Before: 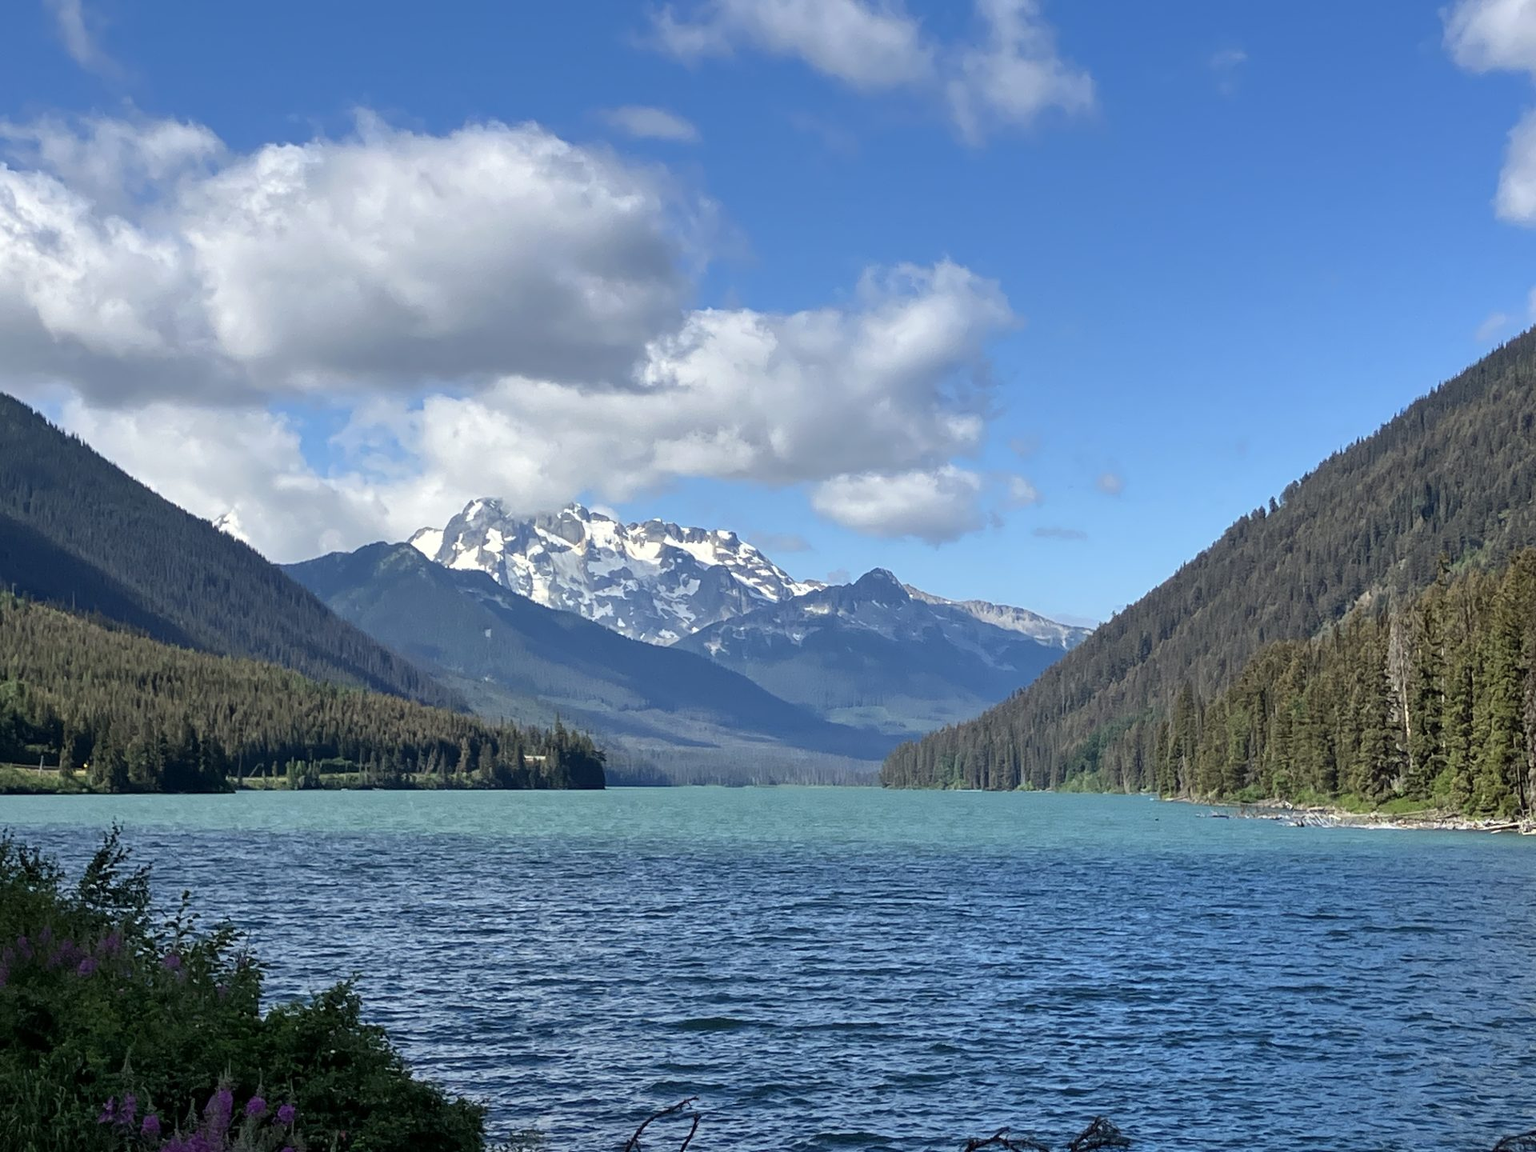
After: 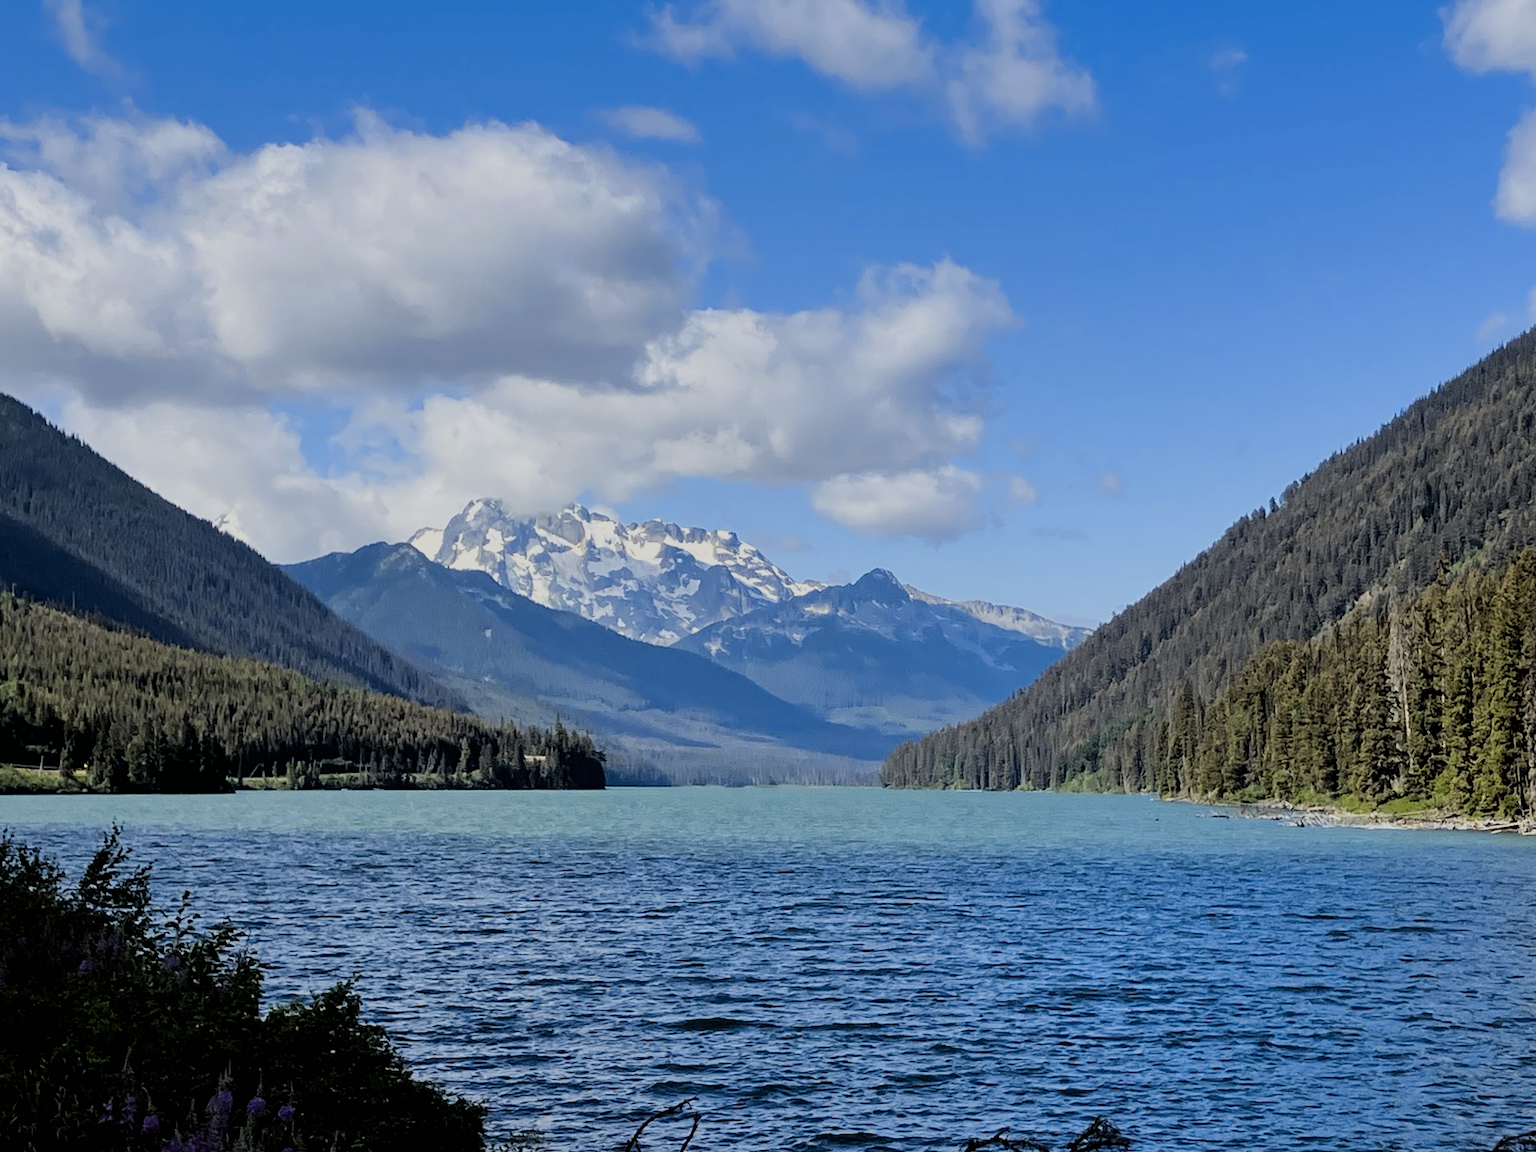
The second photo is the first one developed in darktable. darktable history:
color contrast: green-magenta contrast 0.85, blue-yellow contrast 1.25, unbound 0
filmic rgb: black relative exposure -4.14 EV, white relative exposure 5.1 EV, hardness 2.11, contrast 1.165
